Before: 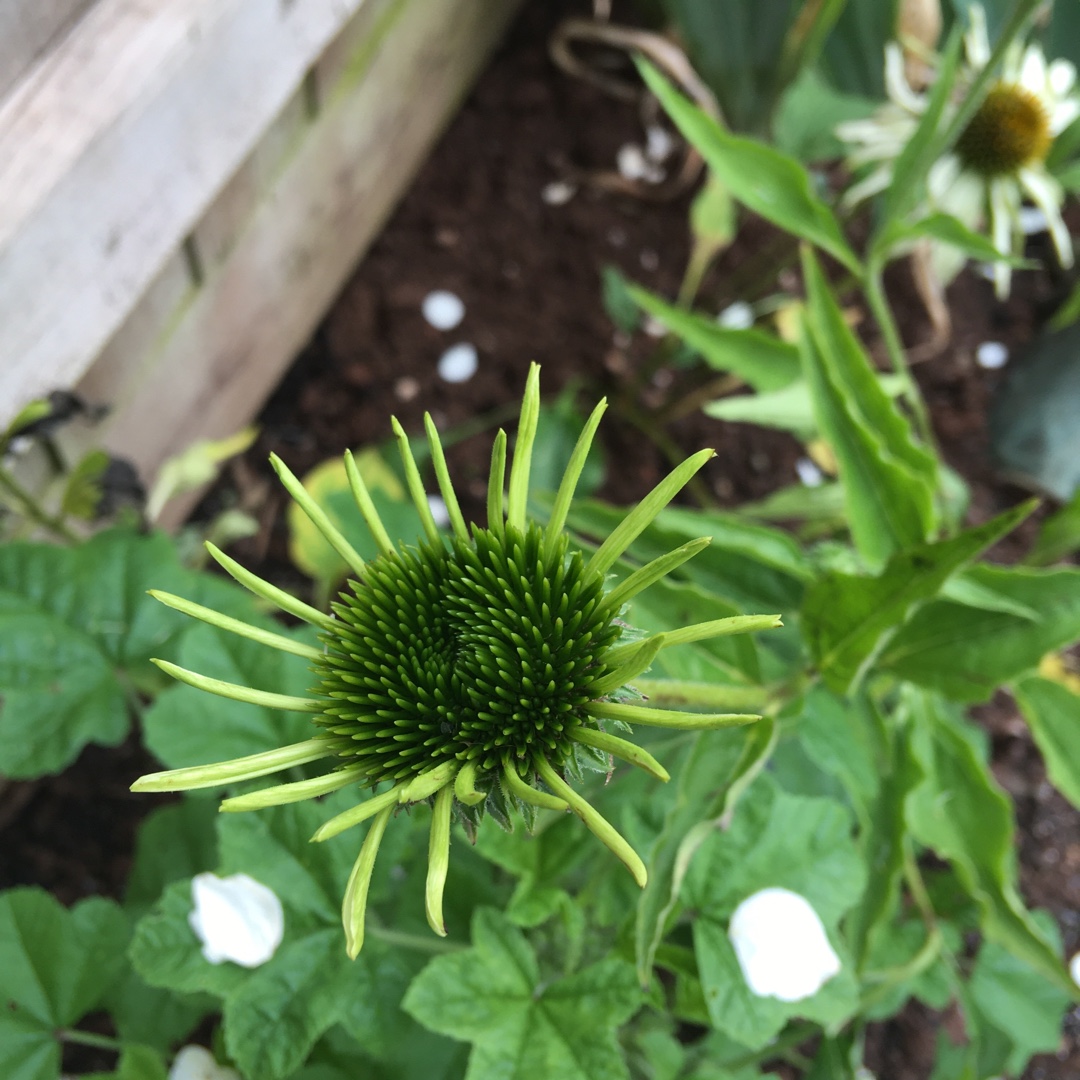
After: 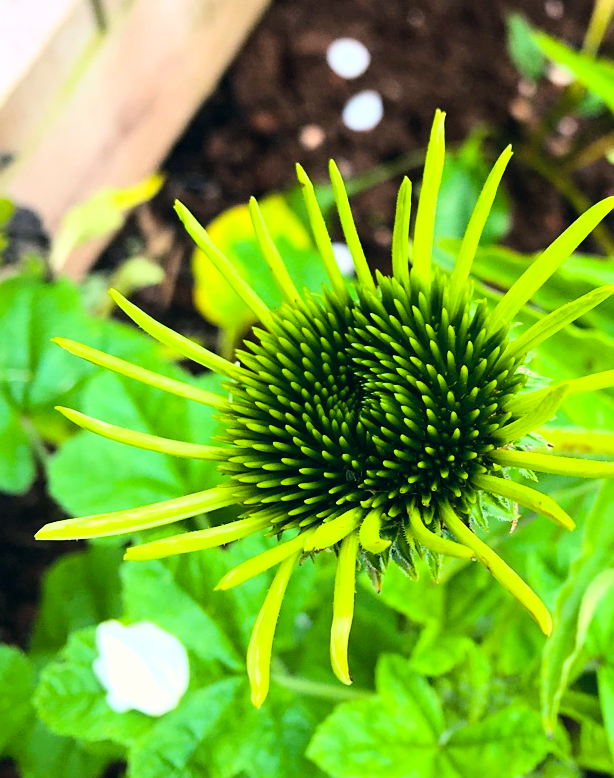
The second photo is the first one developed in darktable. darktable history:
color correction: highlights a* 2.78, highlights b* 5.02, shadows a* -2.32, shadows b* -4.92, saturation 0.805
sharpen: amount 0.215
crop: left 8.819%, top 23.358%, right 34.284%, bottom 4.592%
base curve: curves: ch0 [(0, 0.003) (0.001, 0.002) (0.006, 0.004) (0.02, 0.022) (0.048, 0.086) (0.094, 0.234) (0.162, 0.431) (0.258, 0.629) (0.385, 0.8) (0.548, 0.918) (0.751, 0.988) (1, 1)]
contrast brightness saturation: contrast 0.073, brightness 0.074, saturation 0.177
color balance rgb: global offset › luminance -0.395%, linear chroma grading › global chroma 22.738%, perceptual saturation grading › global saturation 7.812%, perceptual saturation grading › shadows 5.048%, global vibrance 40.403%
